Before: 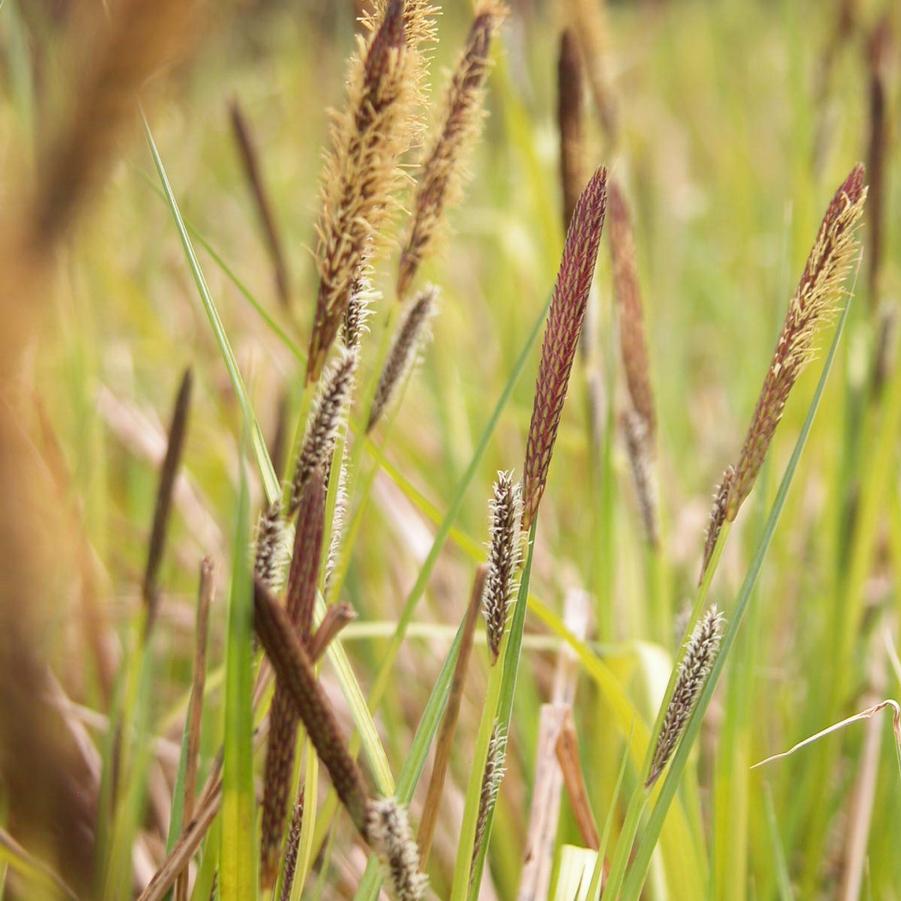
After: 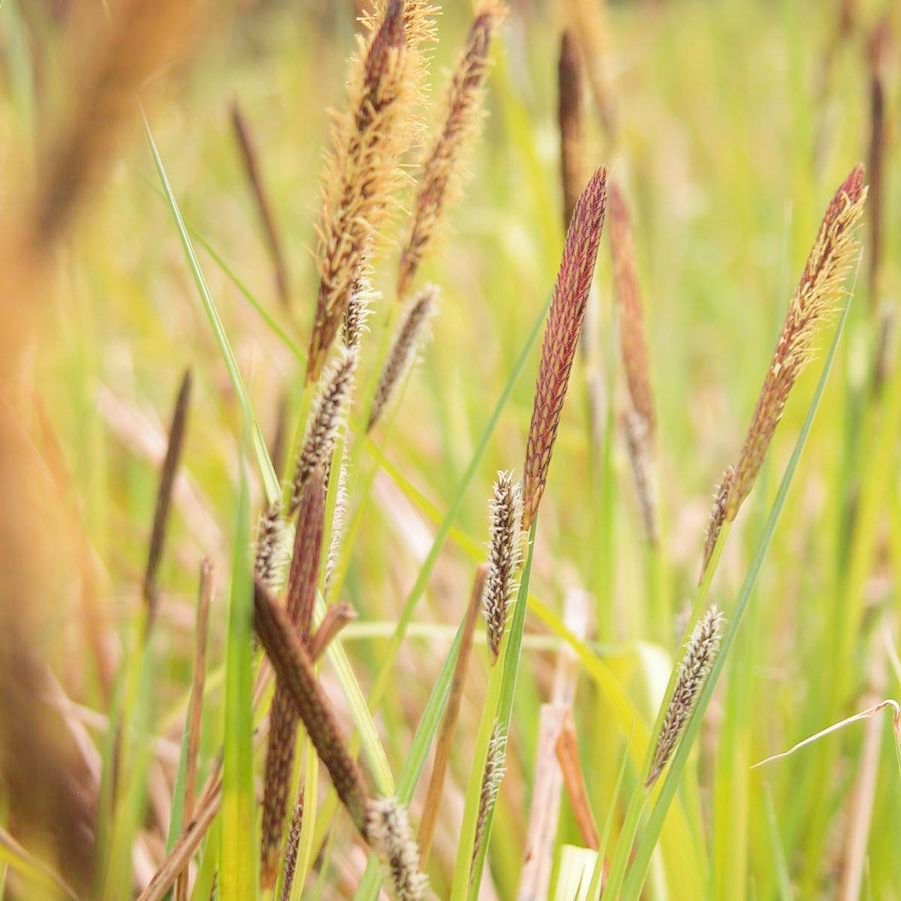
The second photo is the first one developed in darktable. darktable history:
base curve: curves: ch0 [(0, 0) (0.158, 0.273) (0.879, 0.895) (1, 1)]
